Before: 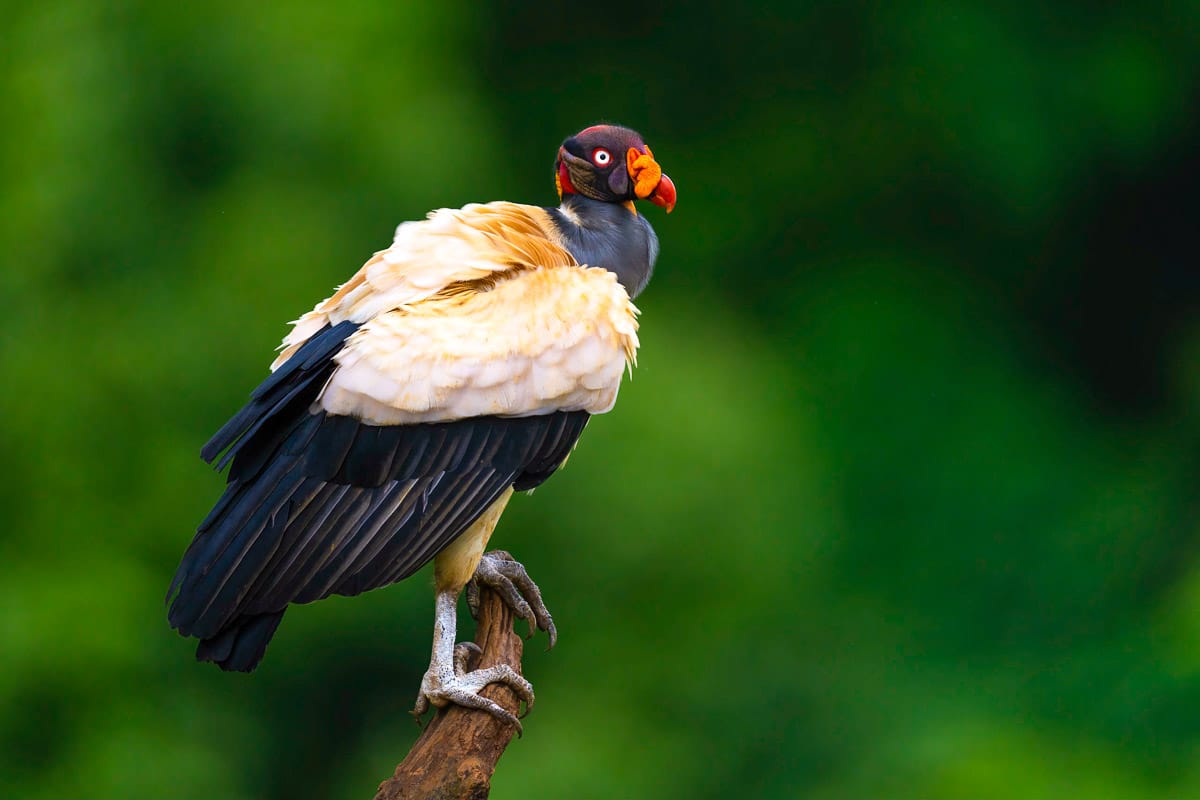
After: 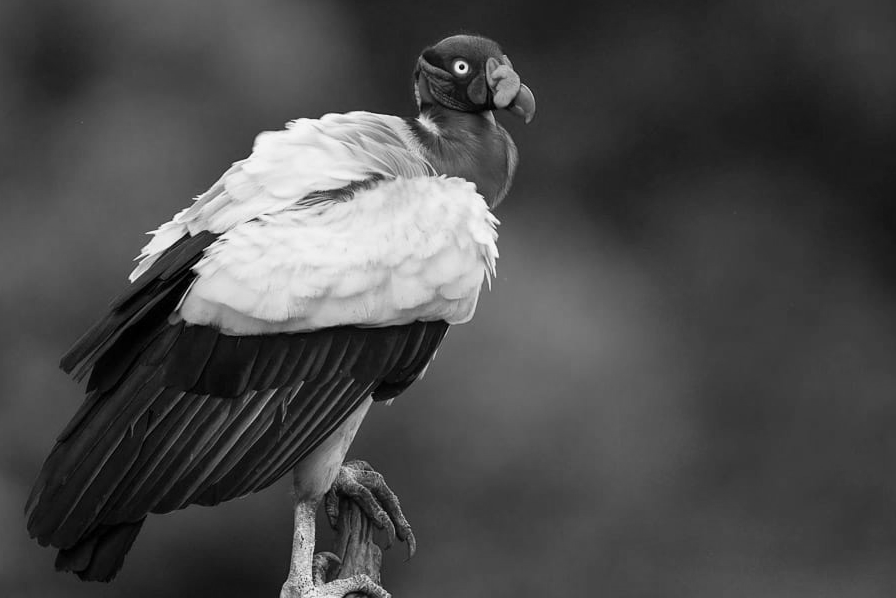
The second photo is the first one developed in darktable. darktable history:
color correction: highlights a* -2.68, highlights b* 2.57
color balance rgb: perceptual saturation grading › global saturation -1%
monochrome: a -74.22, b 78.2
crop and rotate: left 11.831%, top 11.346%, right 13.429%, bottom 13.899%
